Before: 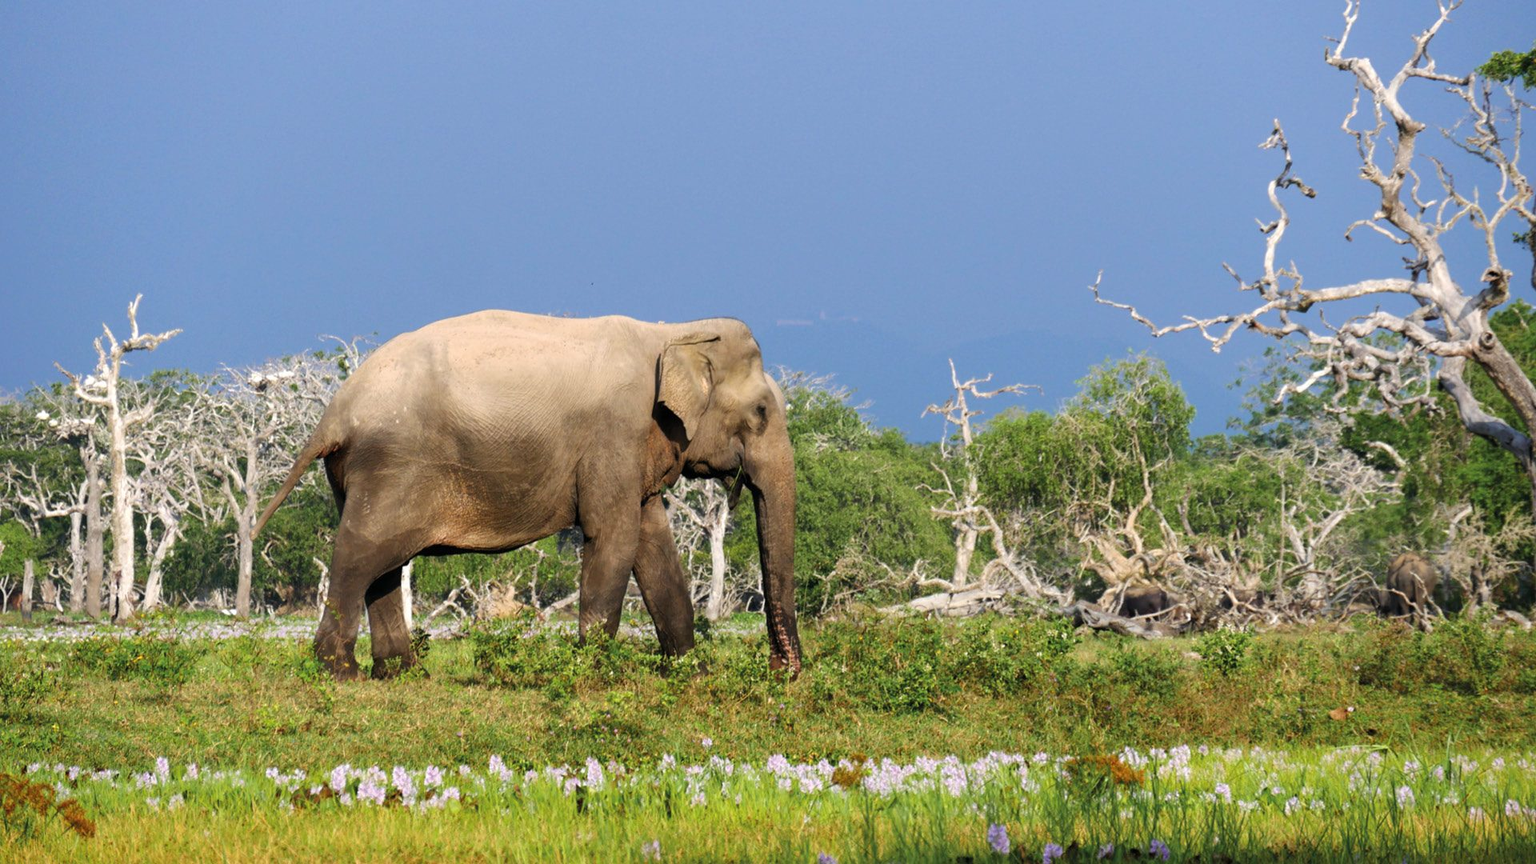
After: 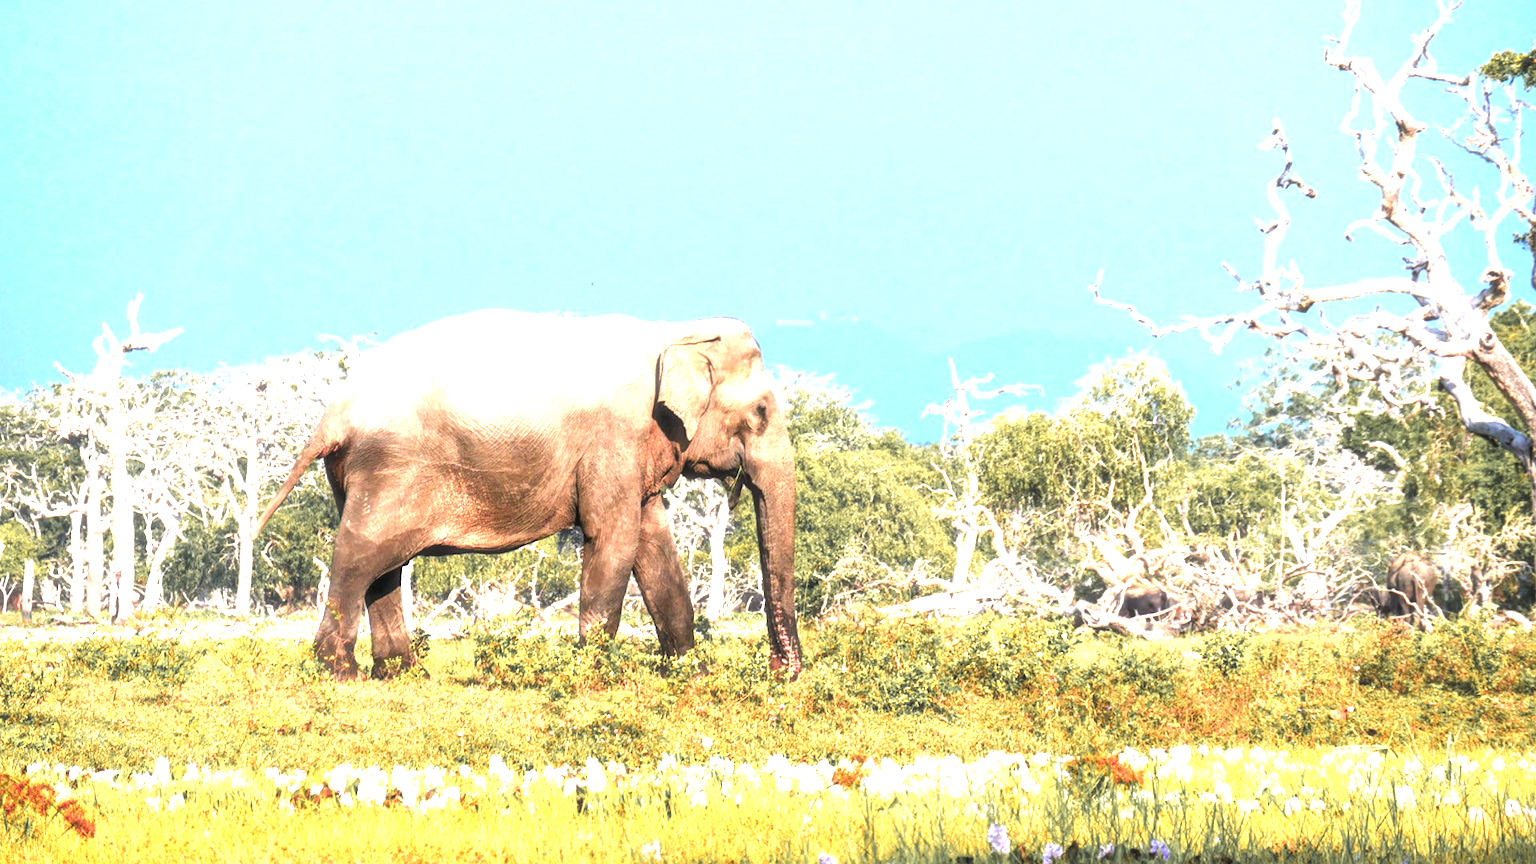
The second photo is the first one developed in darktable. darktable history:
local contrast: detail 130%
haze removal: strength -0.1, adaptive false
exposure: black level correction 0, exposure 1.75 EV, compensate exposure bias true, compensate highlight preservation false
color zones: curves: ch1 [(0.263, 0.53) (0.376, 0.287) (0.487, 0.512) (0.748, 0.547) (1, 0.513)]; ch2 [(0.262, 0.45) (0.751, 0.477)], mix 31.98%
white balance: red 1.004, blue 1.024
